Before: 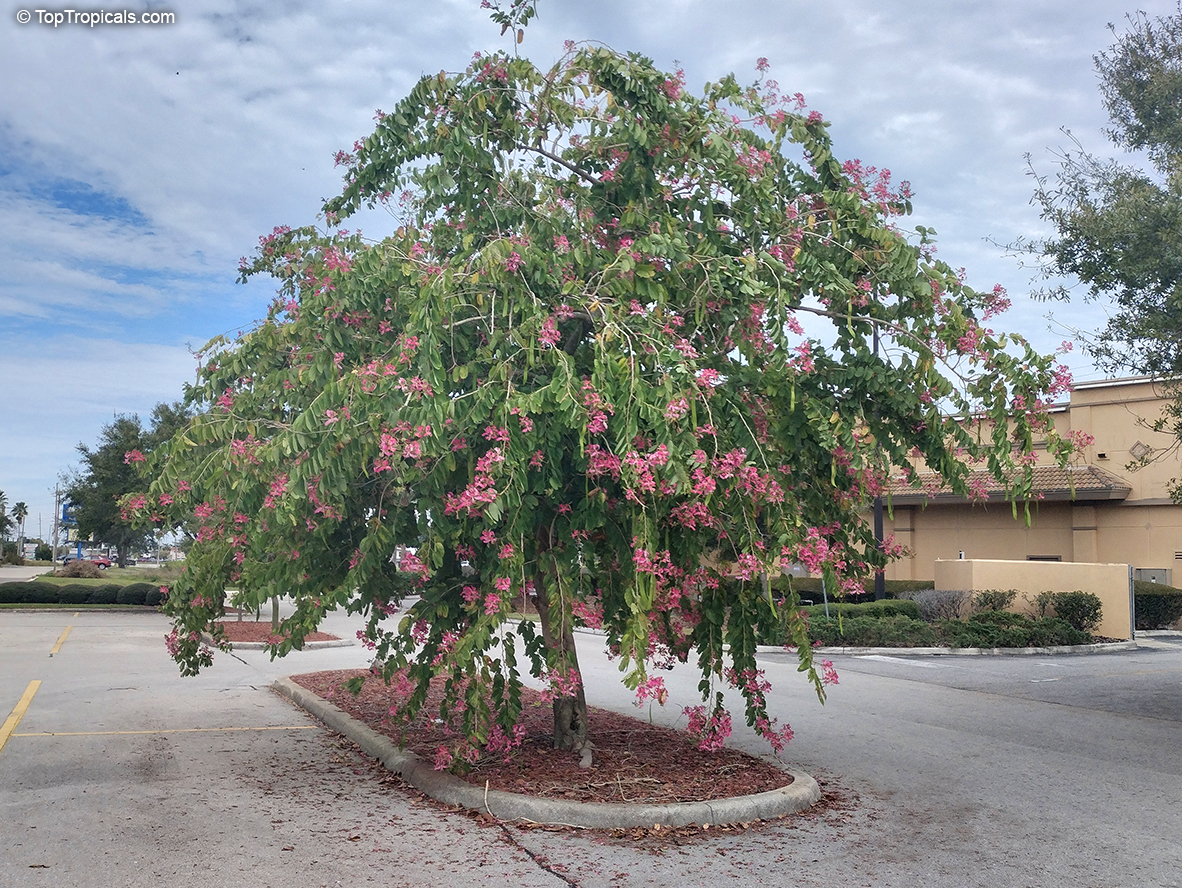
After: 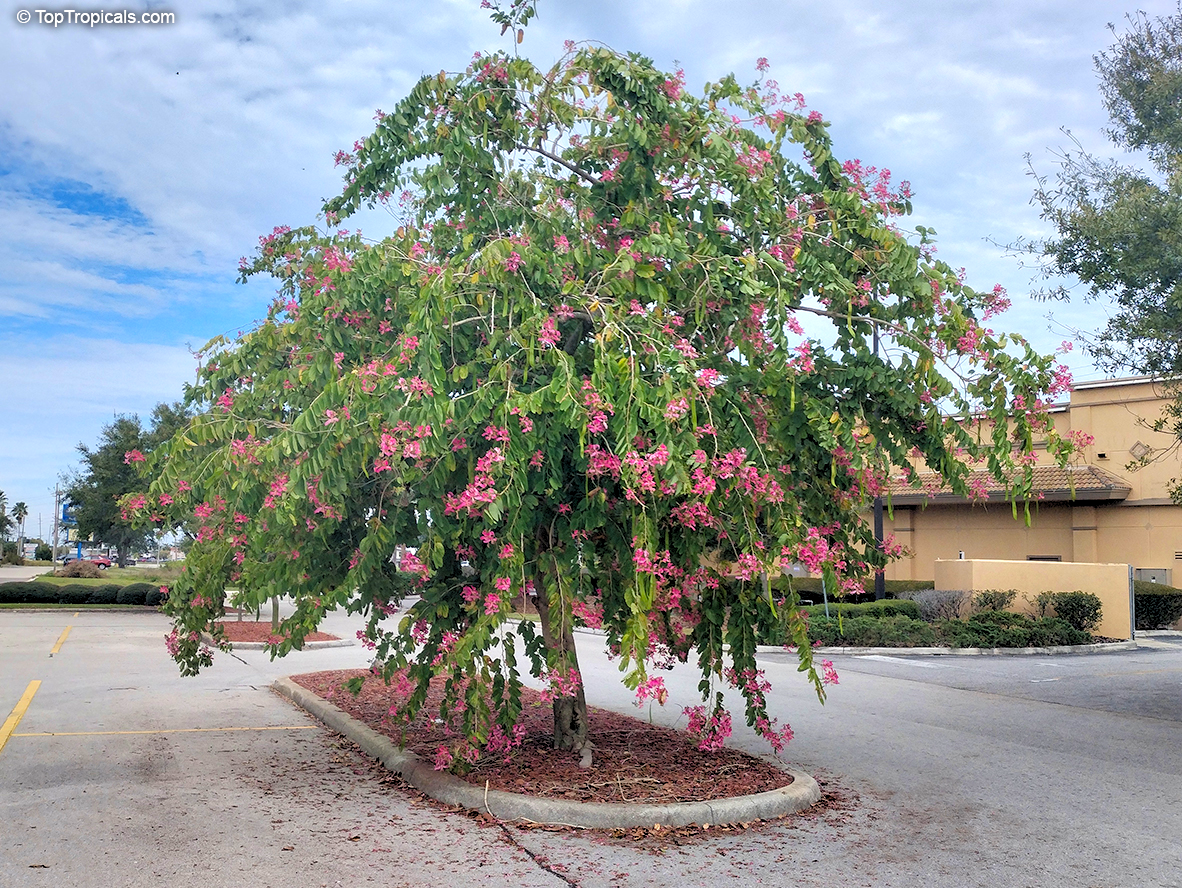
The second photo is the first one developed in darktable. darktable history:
white balance: red 1, blue 1
rgb levels: levels [[0.013, 0.434, 0.89], [0, 0.5, 1], [0, 0.5, 1]]
color balance rgb: perceptual saturation grading › global saturation 25%, global vibrance 20%
